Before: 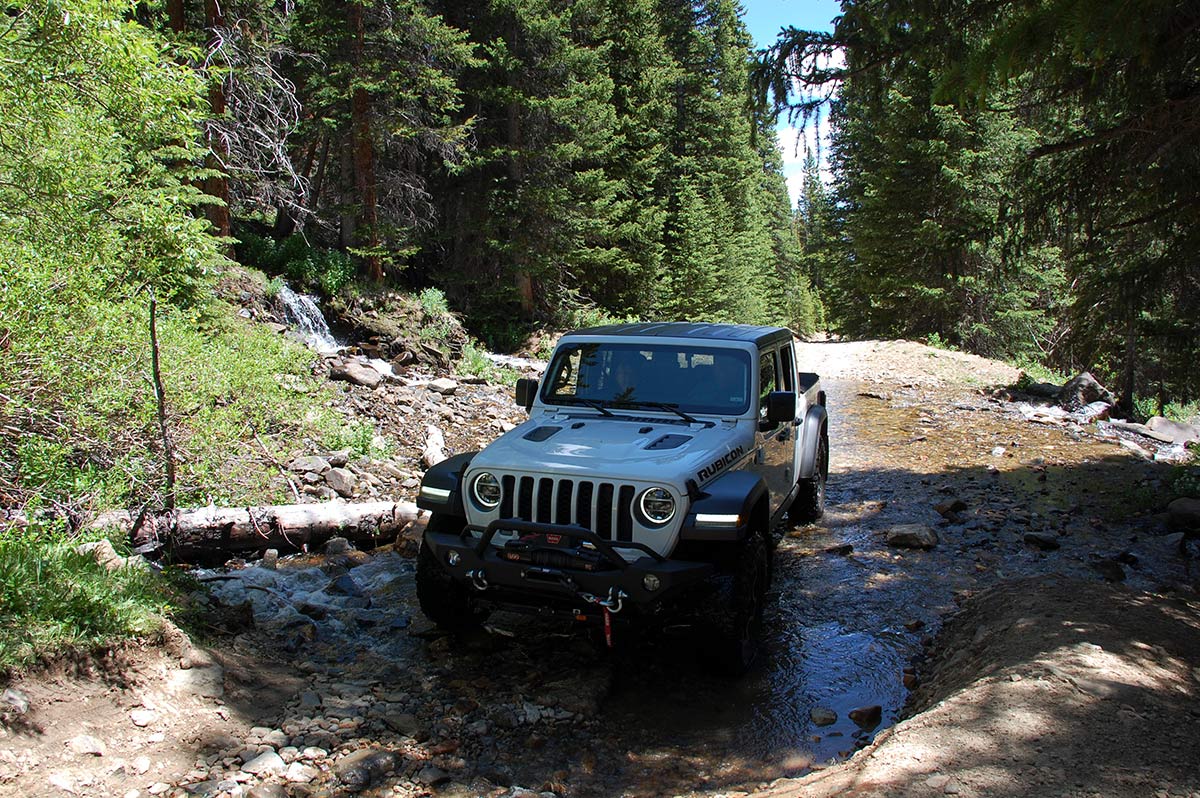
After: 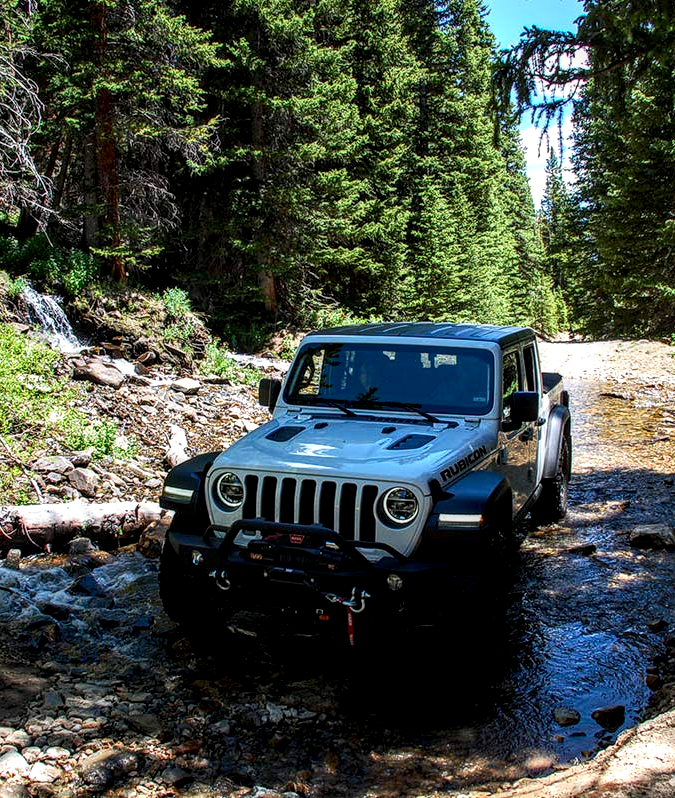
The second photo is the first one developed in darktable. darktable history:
local contrast: highlights 12%, shadows 38%, detail 183%, midtone range 0.471
crop: left 21.496%, right 22.254%
contrast brightness saturation: contrast 0.16, saturation 0.32
